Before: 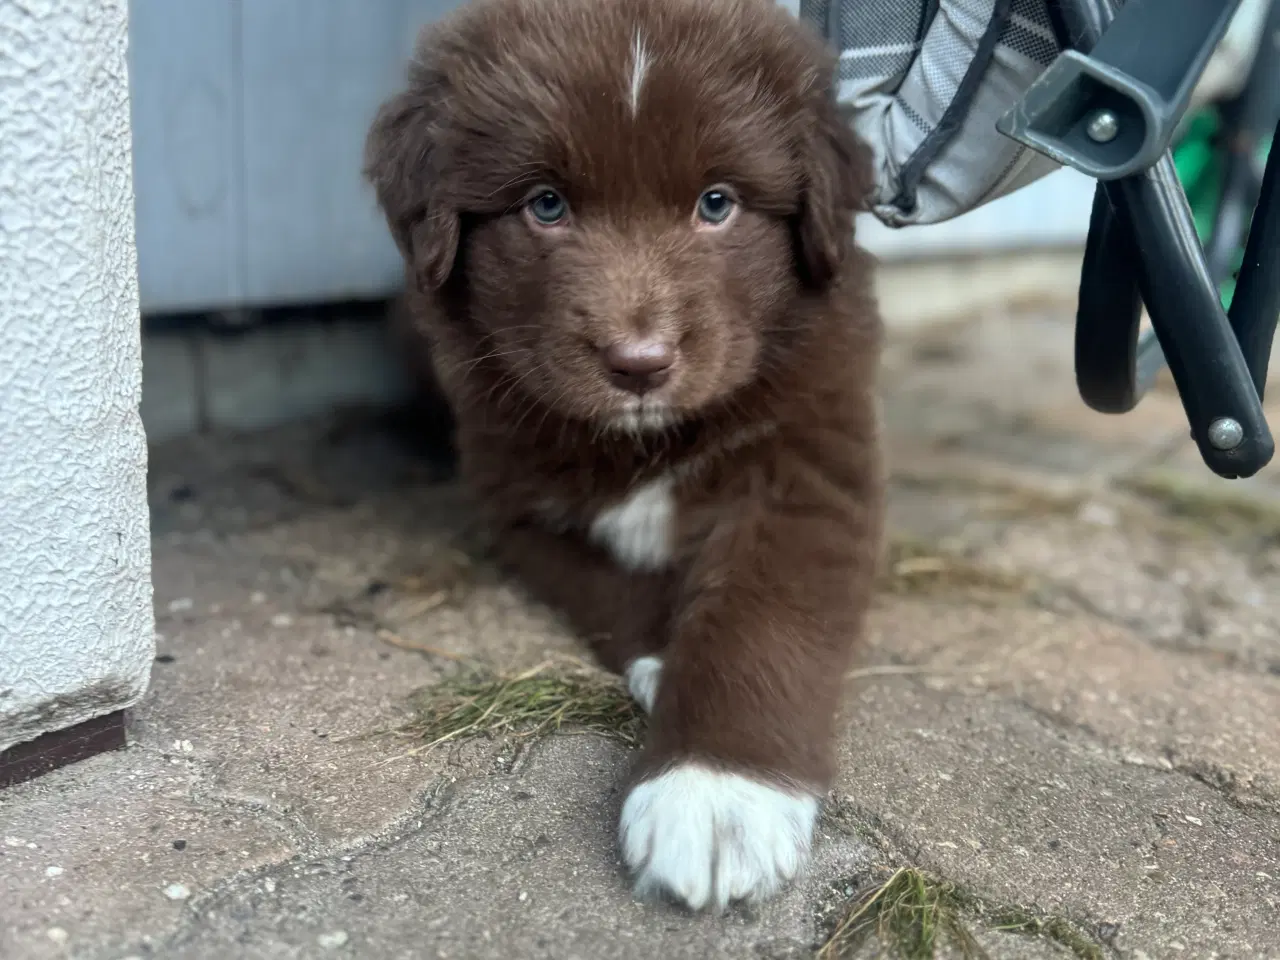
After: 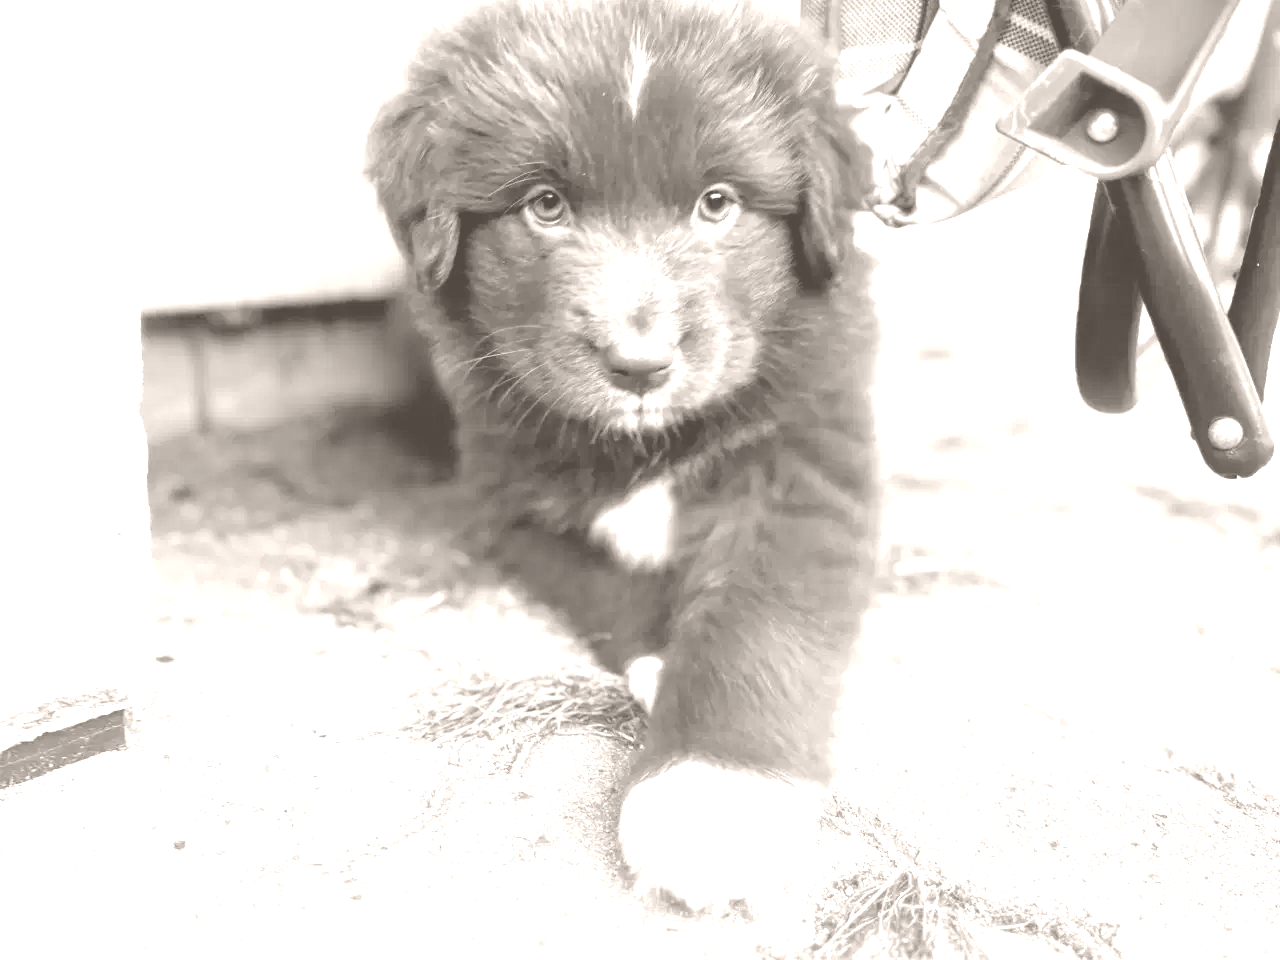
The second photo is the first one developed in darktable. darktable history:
white balance: red 0.986, blue 1.01
color balance rgb: perceptual saturation grading › global saturation 30%, global vibrance 10%
colorize: hue 34.49°, saturation 35.33%, source mix 100%, lightness 55%, version 1
exposure: black level correction 0.001, exposure 1.116 EV, compensate highlight preservation false
